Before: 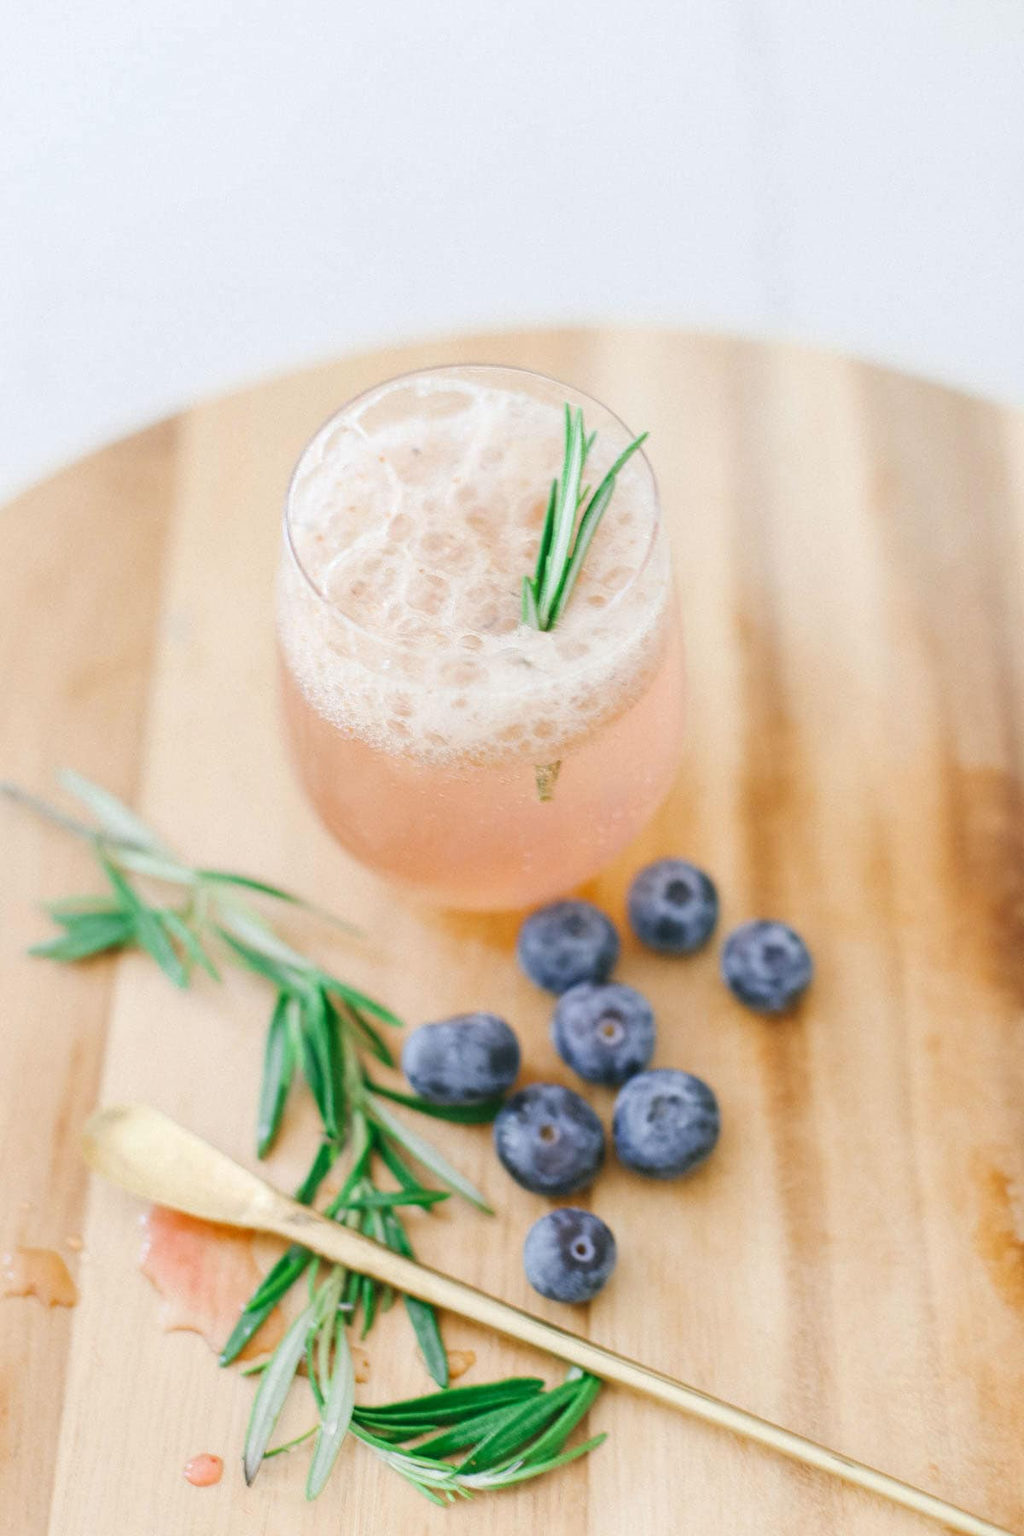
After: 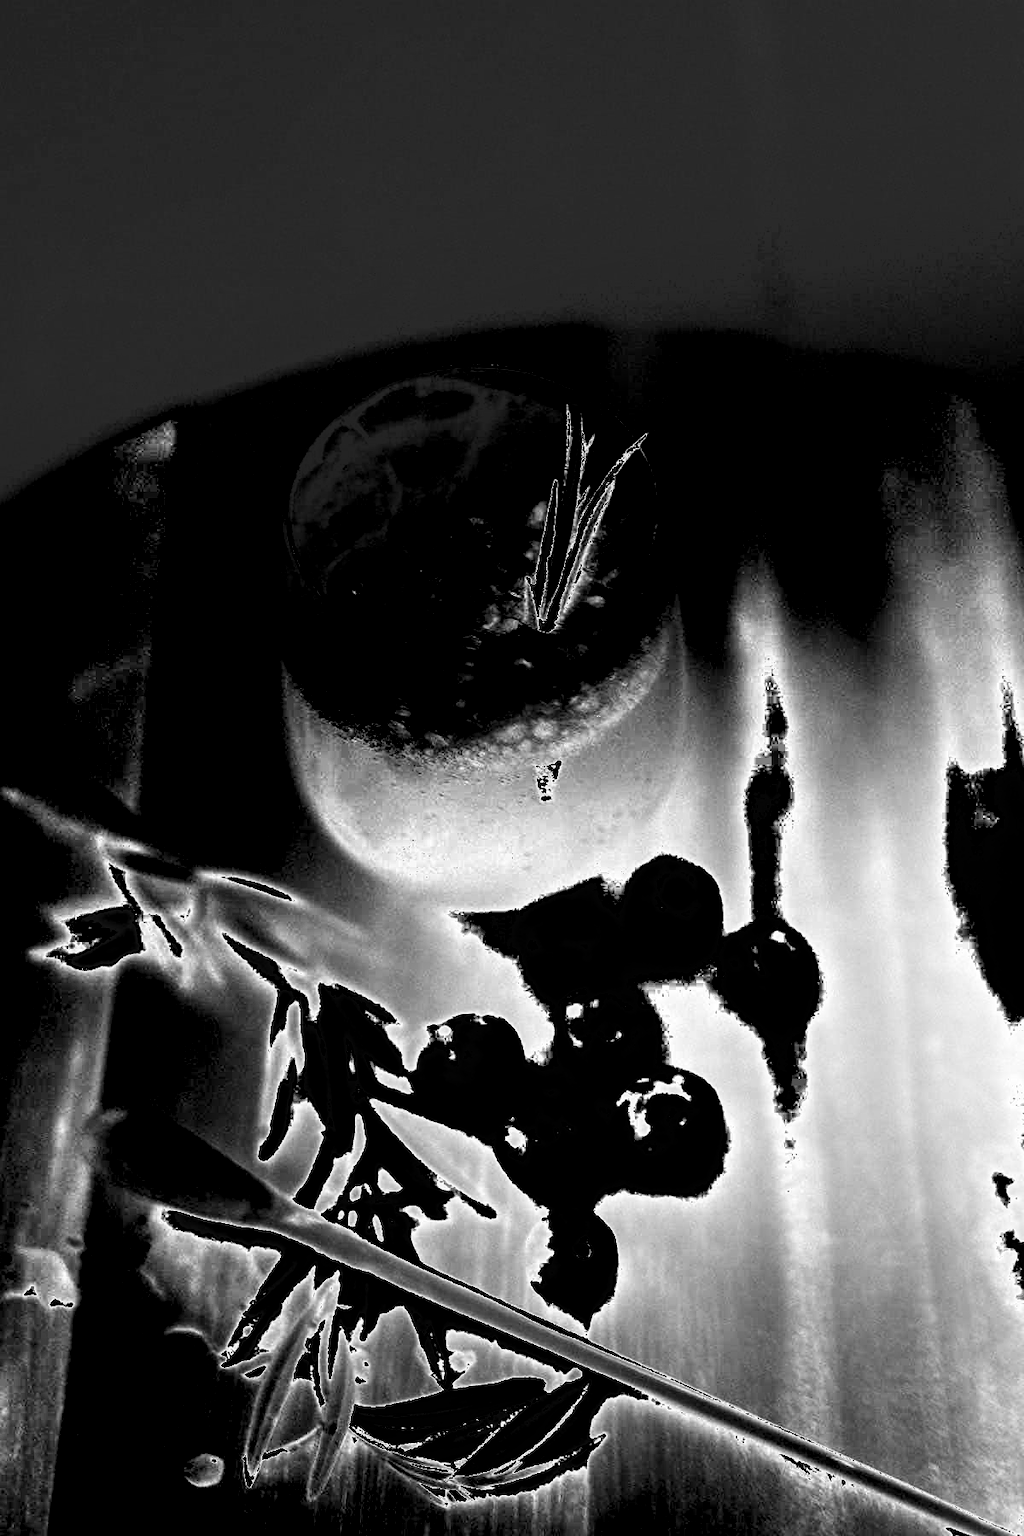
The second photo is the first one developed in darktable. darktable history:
exposure: black level correction 0.001, exposure 1.398 EV, compensate exposure bias true, compensate highlight preservation false
contrast brightness saturation: saturation -1
shadows and highlights: radius 331.84, shadows 53.55, highlights -100, compress 94.63%, highlights color adjustment 73.23%, soften with gaussian
